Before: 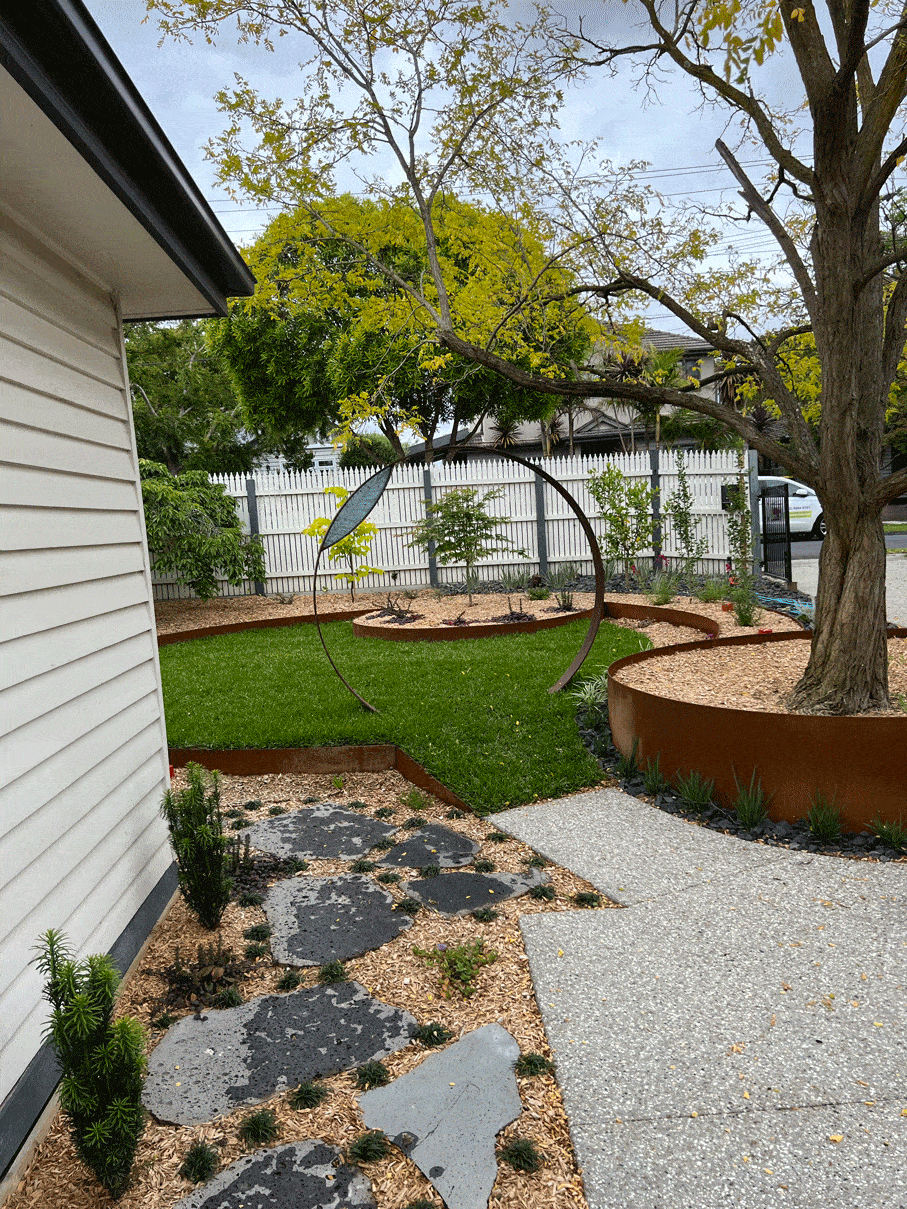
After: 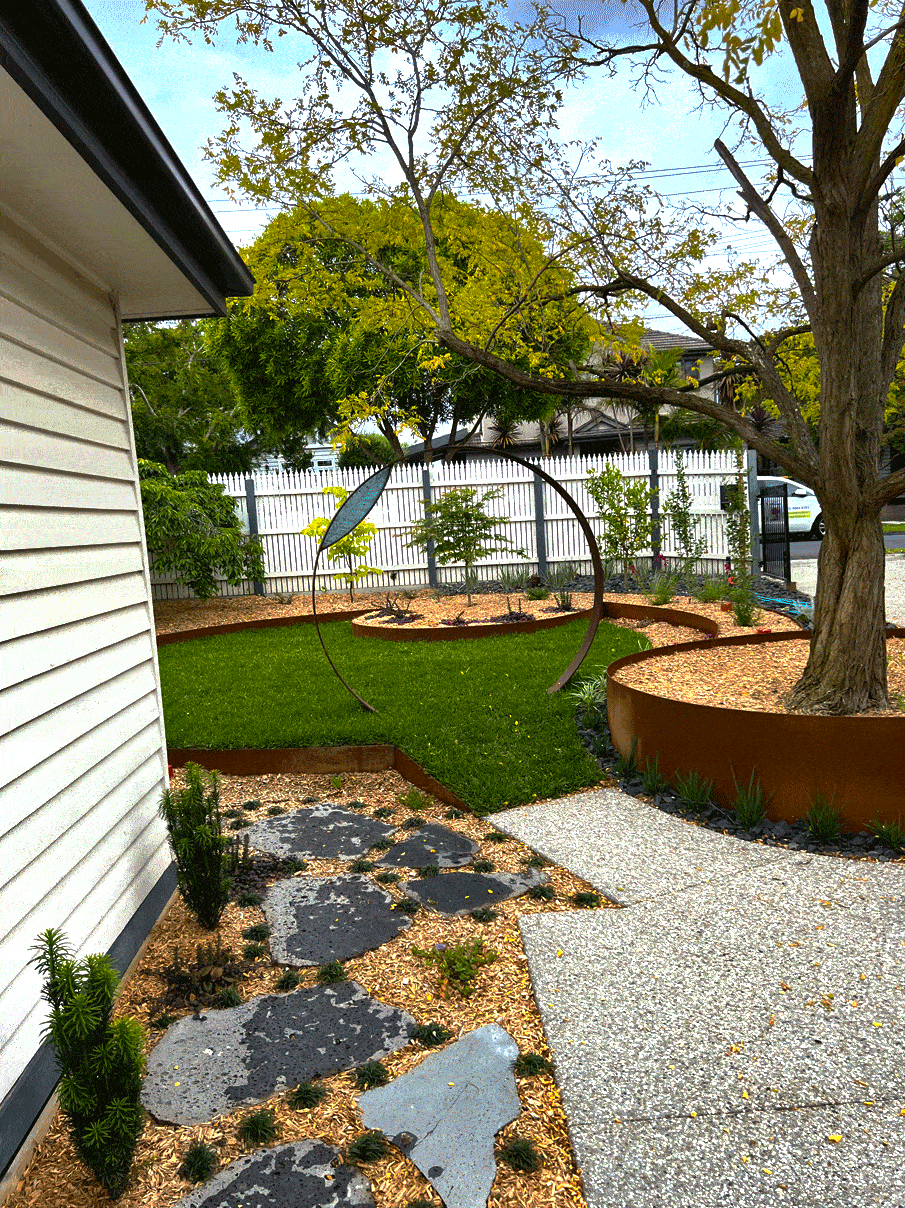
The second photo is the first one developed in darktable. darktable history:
base curve: curves: ch0 [(0, 0) (0.595, 0.418) (1, 1)], preserve colors none
color balance rgb: perceptual saturation grading › global saturation 4.231%, perceptual brilliance grading › global brilliance 18.279%, global vibrance 44.166%
crop and rotate: left 0.152%, bottom 0.007%
shadows and highlights: soften with gaussian
